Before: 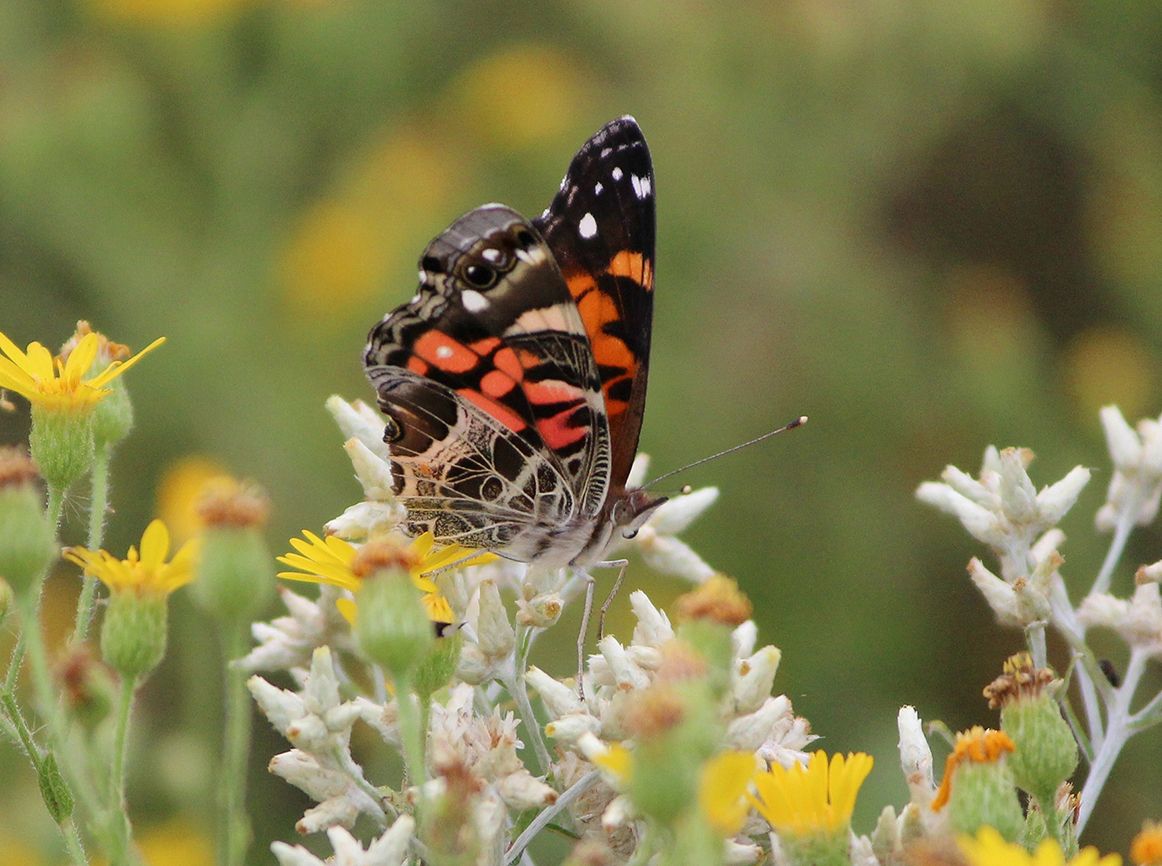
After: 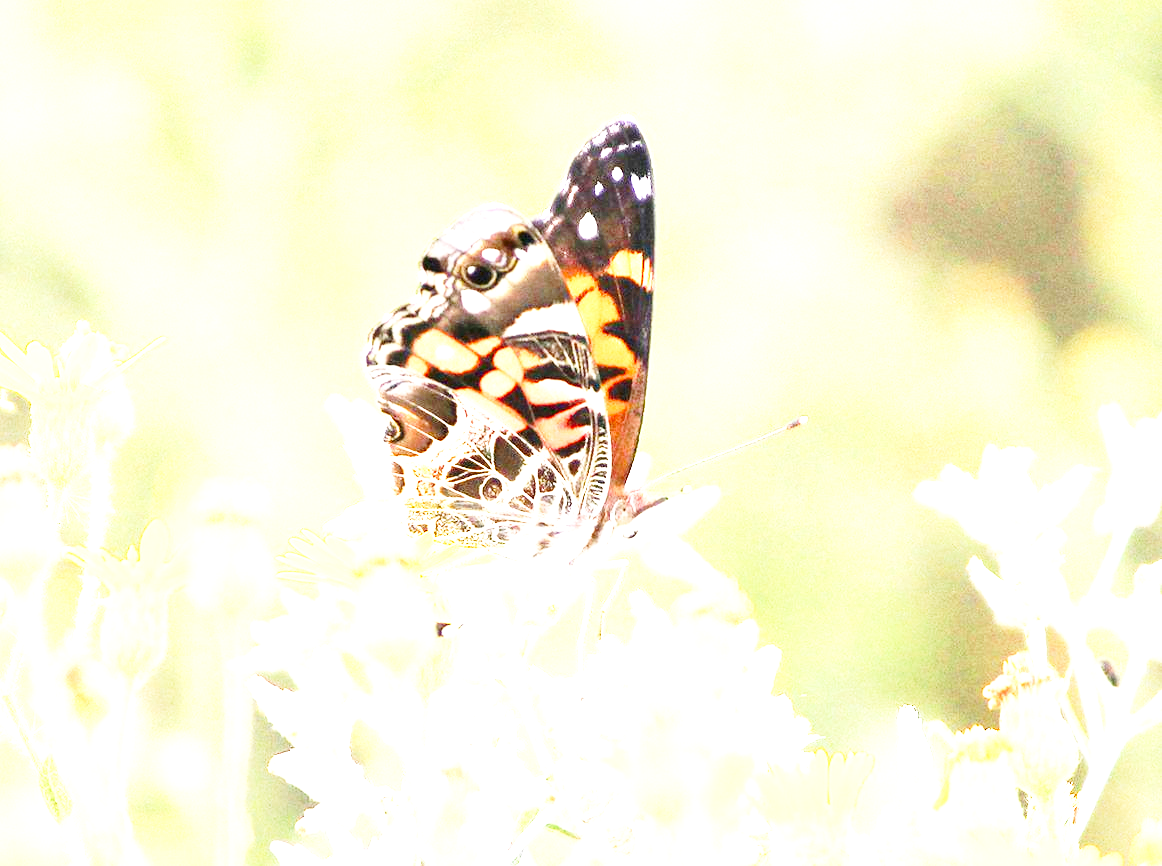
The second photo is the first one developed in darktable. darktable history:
exposure: exposure 3 EV, compensate highlight preservation false
base curve: curves: ch0 [(0, 0) (0.028, 0.03) (0.121, 0.232) (0.46, 0.748) (0.859, 0.968) (1, 1)], preserve colors none
